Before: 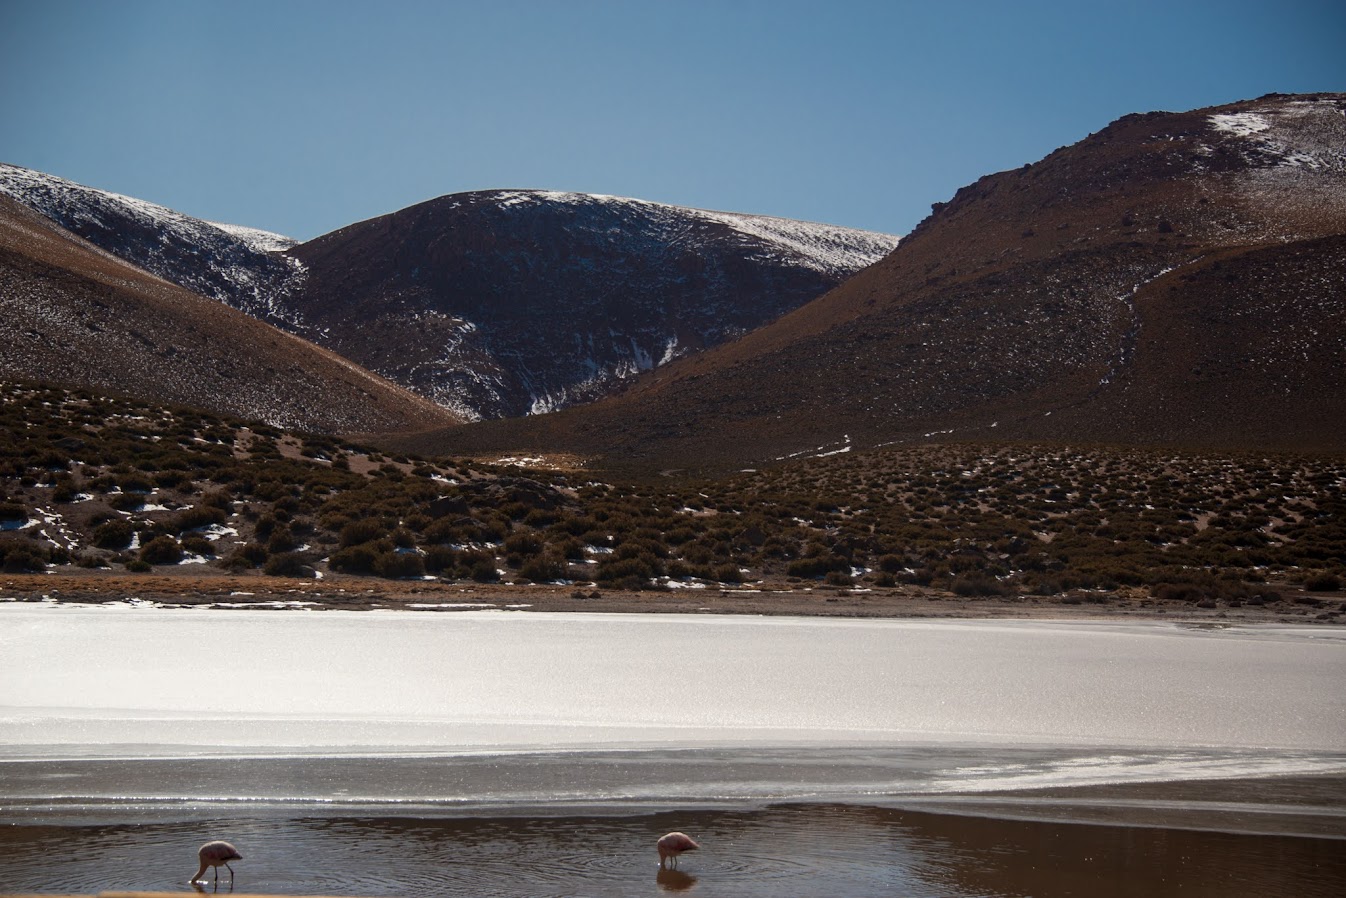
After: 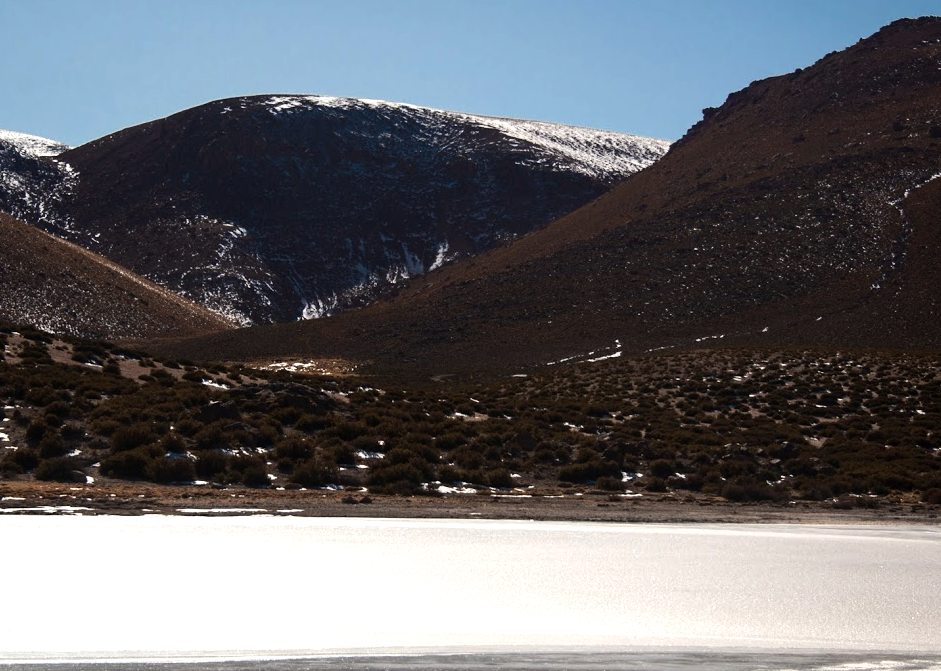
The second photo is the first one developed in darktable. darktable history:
crop and rotate: left 17.046%, top 10.659%, right 12.989%, bottom 14.553%
tone equalizer: -8 EV -0.75 EV, -7 EV -0.7 EV, -6 EV -0.6 EV, -5 EV -0.4 EV, -3 EV 0.4 EV, -2 EV 0.6 EV, -1 EV 0.7 EV, +0 EV 0.75 EV, edges refinement/feathering 500, mask exposure compensation -1.57 EV, preserve details no
